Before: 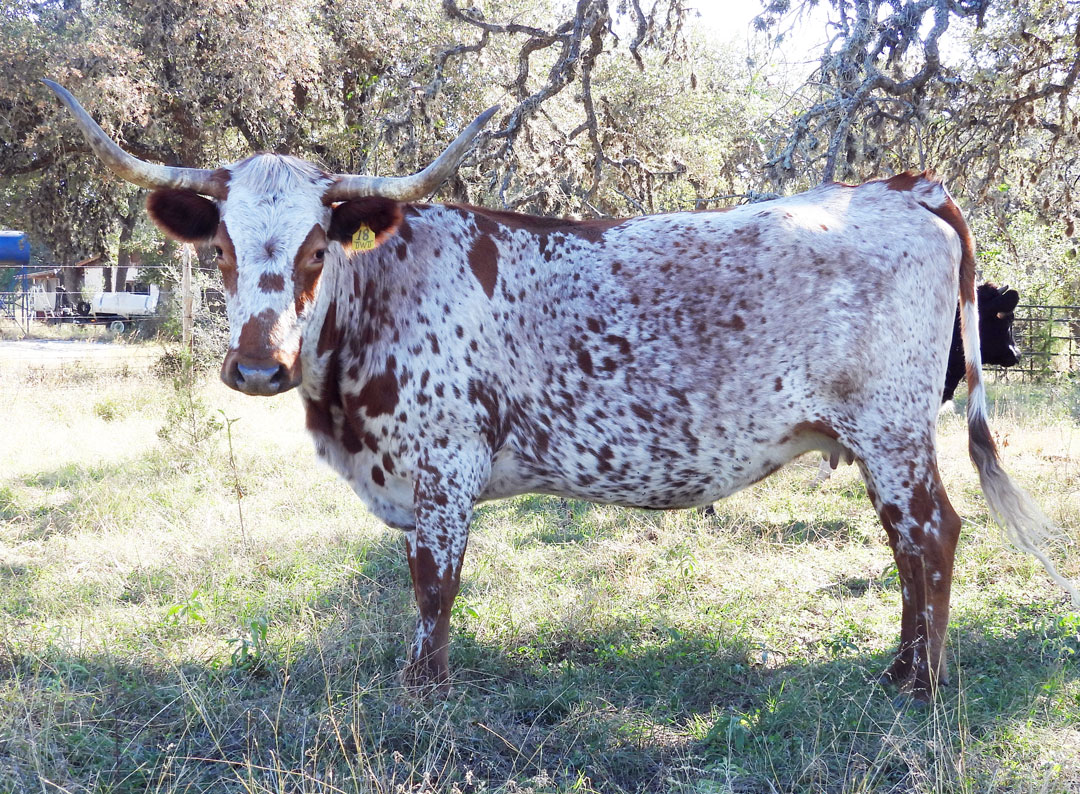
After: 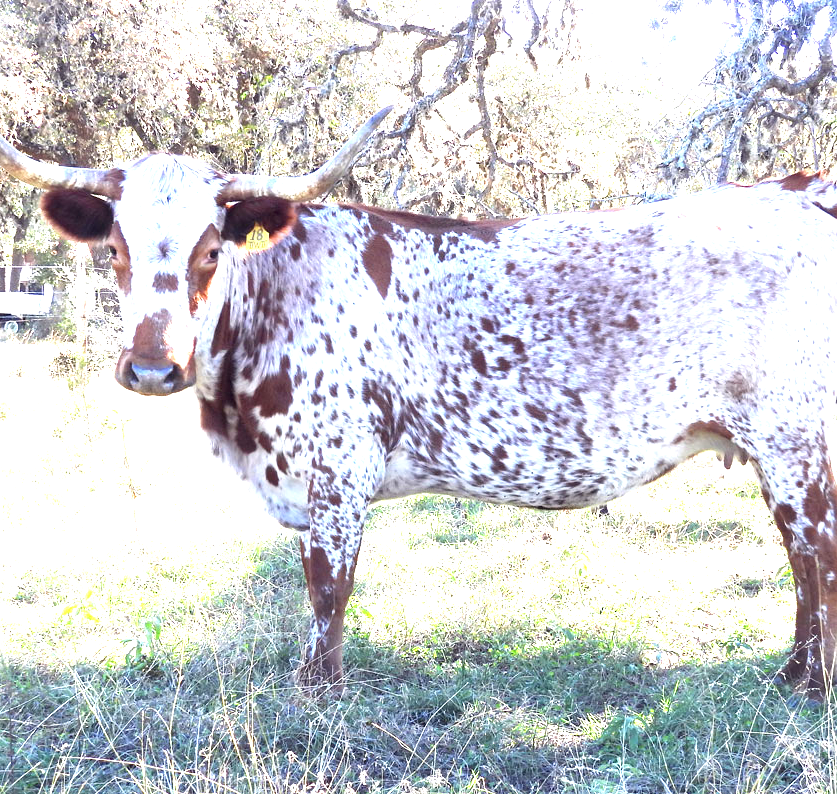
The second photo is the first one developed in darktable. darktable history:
crop: left 9.857%, right 12.555%
contrast brightness saturation: saturation -0.042
exposure: black level correction 0, exposure 1.442 EV, compensate highlight preservation false
